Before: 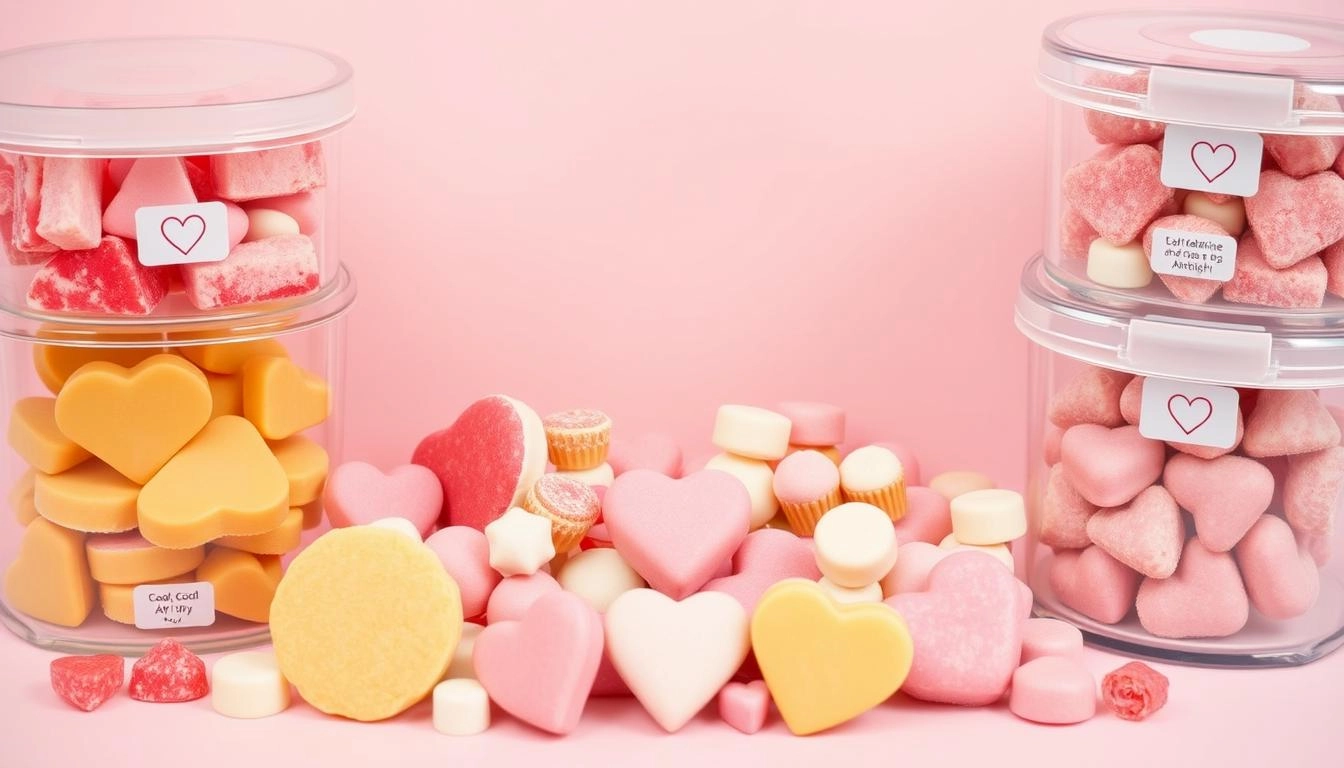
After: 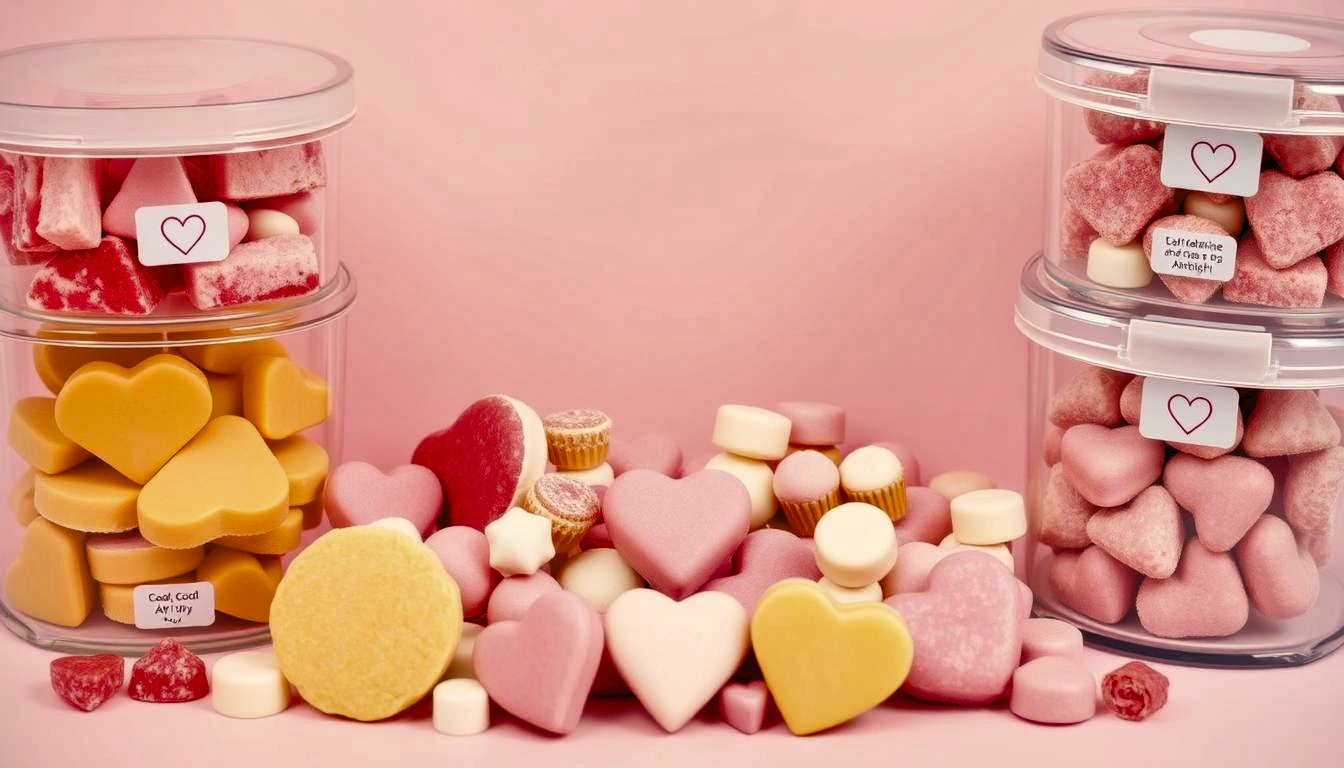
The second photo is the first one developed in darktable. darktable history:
levels: mode automatic, black 0.023%, white 99.97%, levels [0.062, 0.494, 0.925]
color balance rgb: shadows lift › chroma 1%, shadows lift › hue 240.84°, highlights gain › chroma 2%, highlights gain › hue 73.2°, global offset › luminance -0.5%, perceptual saturation grading › global saturation 20%, perceptual saturation grading › highlights -25%, perceptual saturation grading › shadows 50%, global vibrance 15%
shadows and highlights: shadows 43.71, white point adjustment -1.46, soften with gaussian
